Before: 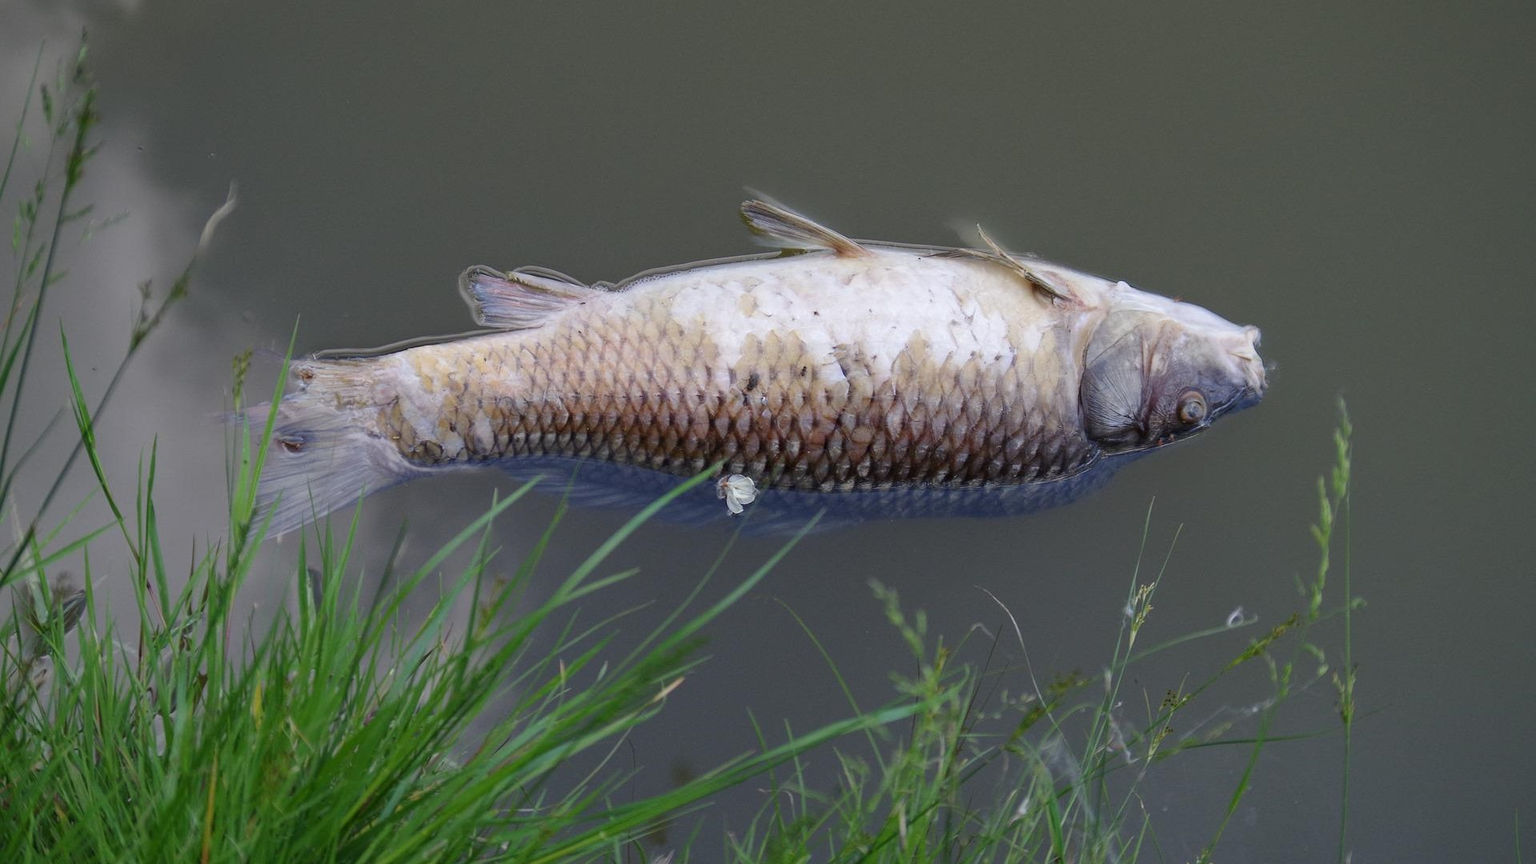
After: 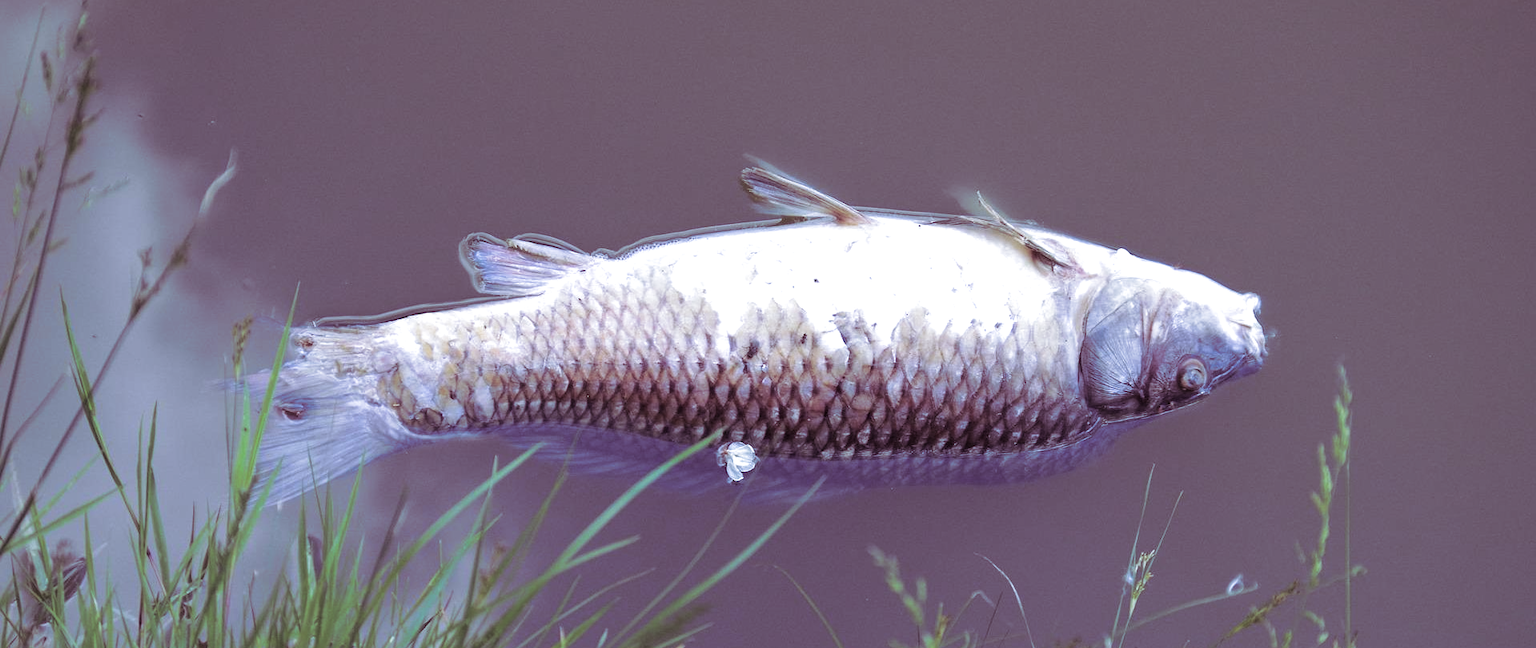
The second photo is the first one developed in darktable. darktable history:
white balance: red 0.948, green 1.02, blue 1.176
crop: top 3.857%, bottom 21.132%
exposure: exposure 0.6 EV, compensate highlight preservation false
split-toning: shadows › hue 316.8°, shadows › saturation 0.47, highlights › hue 201.6°, highlights › saturation 0, balance -41.97, compress 28.01%
